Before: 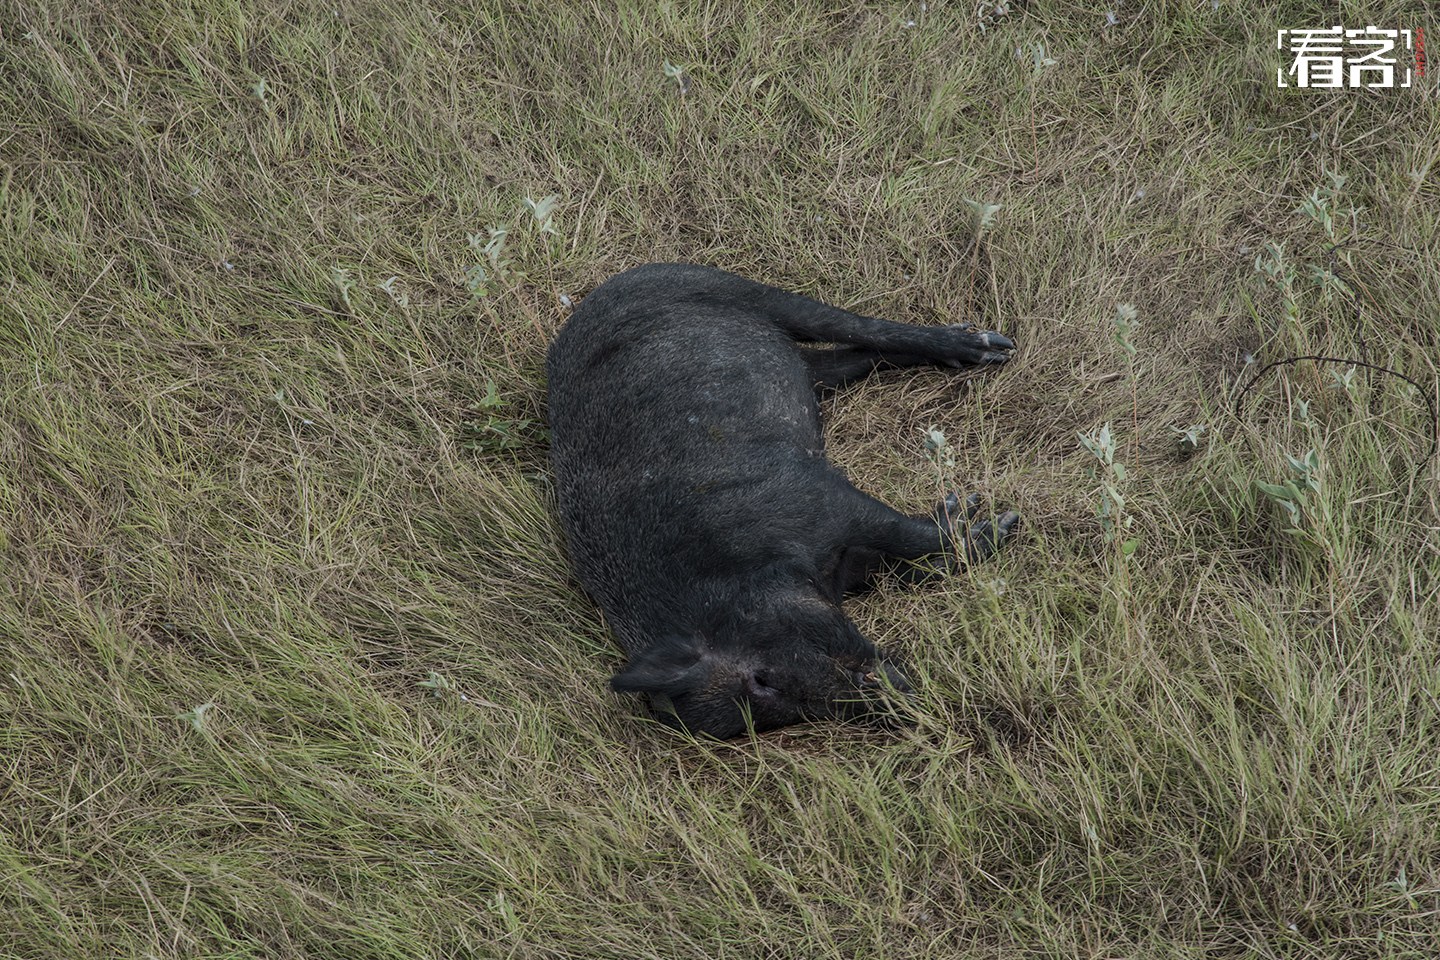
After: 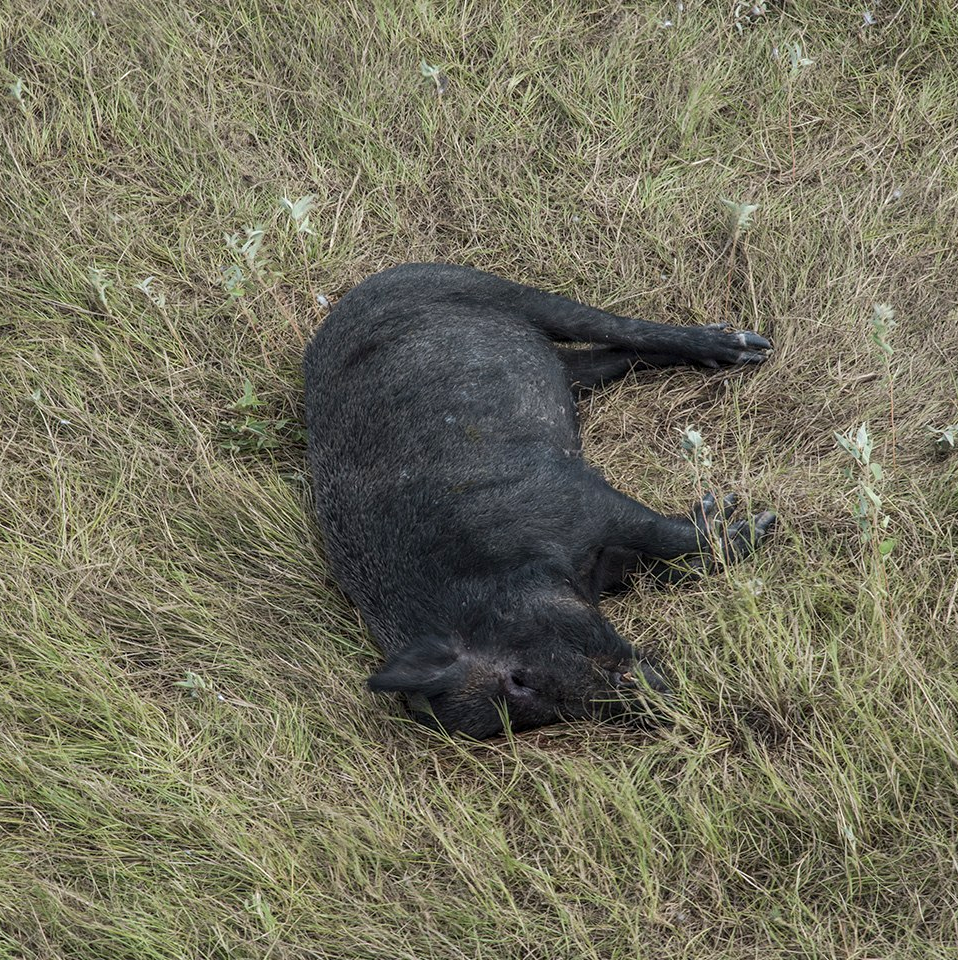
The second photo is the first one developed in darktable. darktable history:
exposure: black level correction 0.001, exposure 0.5 EV, compensate exposure bias true, compensate highlight preservation false
crop: left 16.899%, right 16.556%
white balance: emerald 1
